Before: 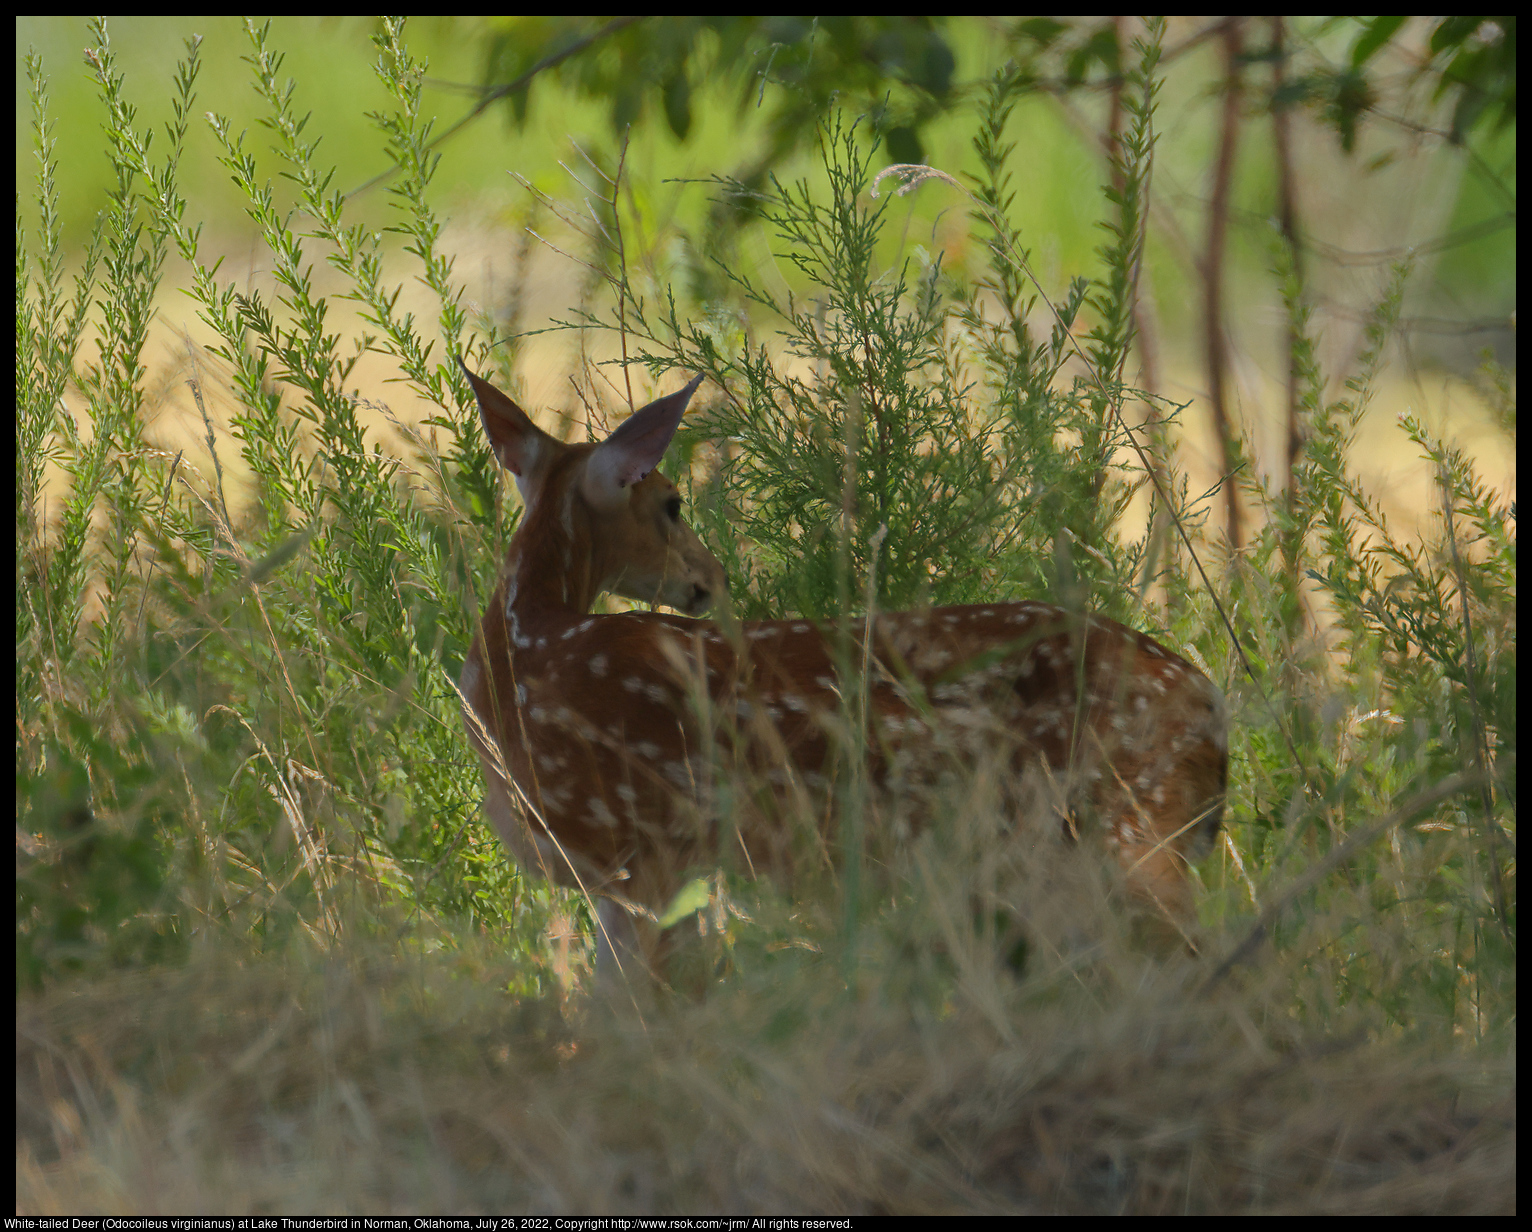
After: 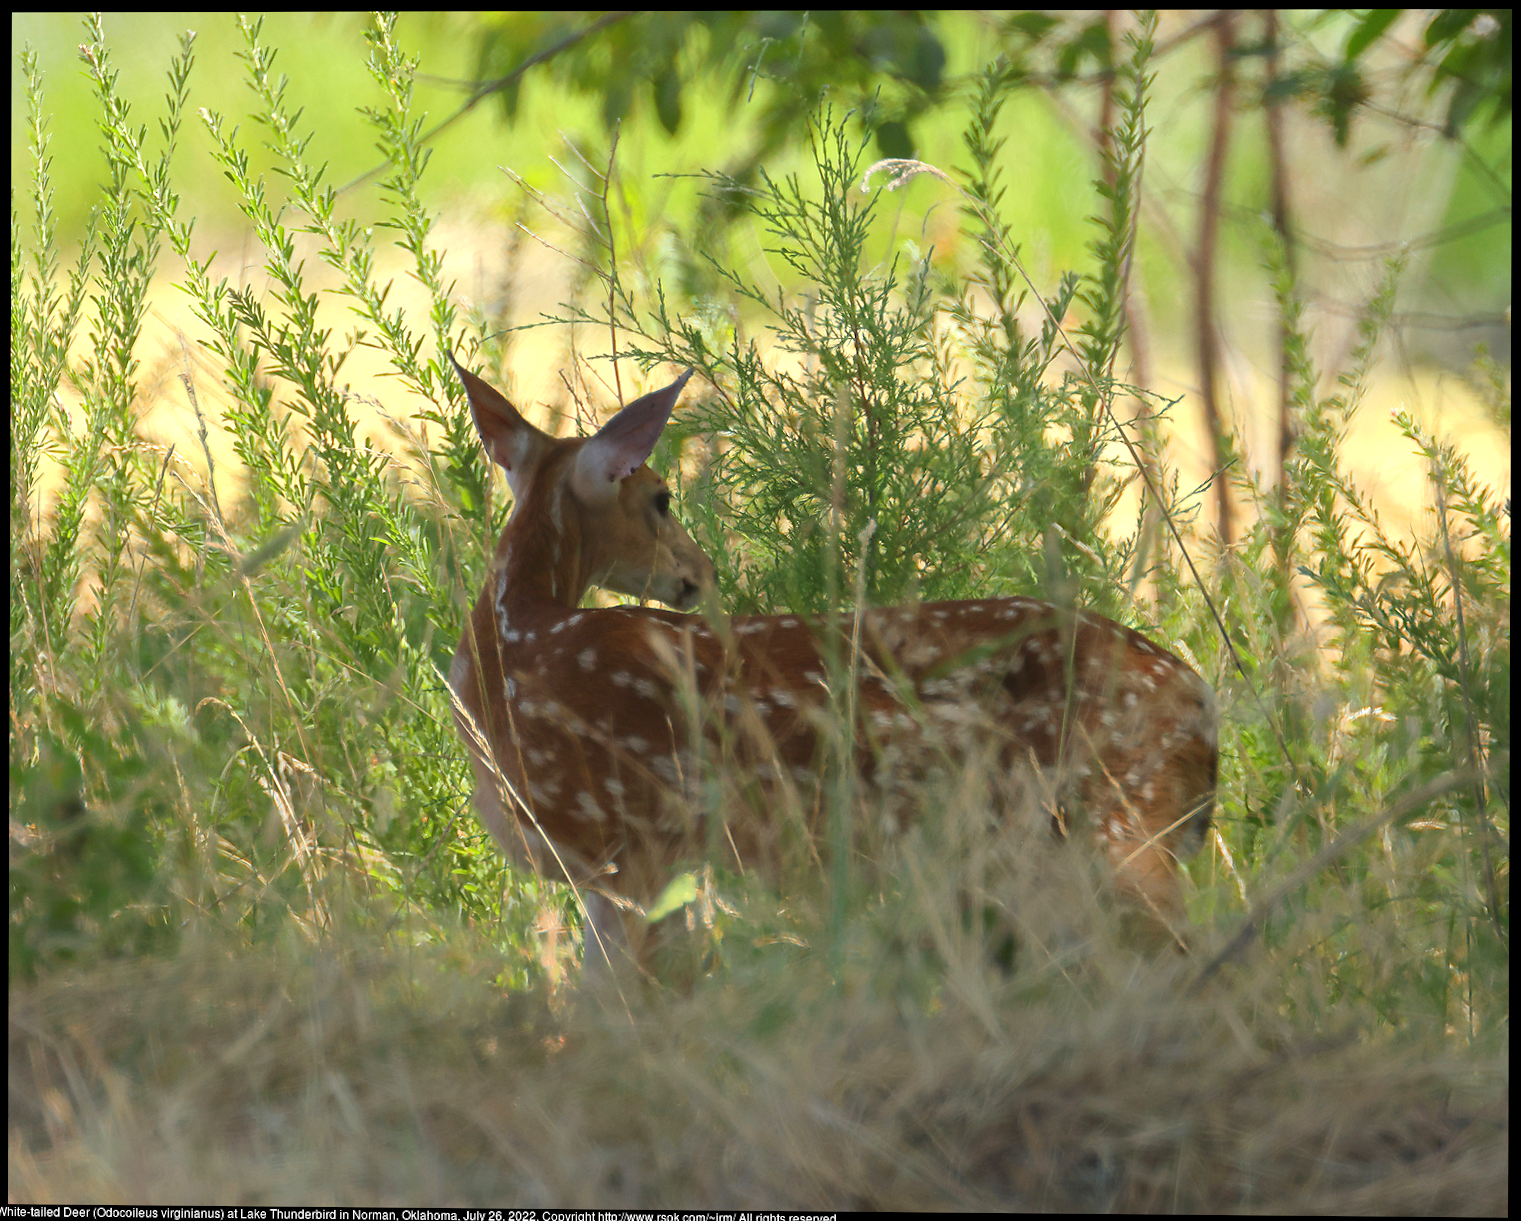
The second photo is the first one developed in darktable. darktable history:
rotate and perspective: rotation 0.192°, lens shift (horizontal) -0.015, crop left 0.005, crop right 0.996, crop top 0.006, crop bottom 0.99
exposure: exposure 0.943 EV, compensate highlight preservation false
graduated density: rotation -180°, offset 24.95
